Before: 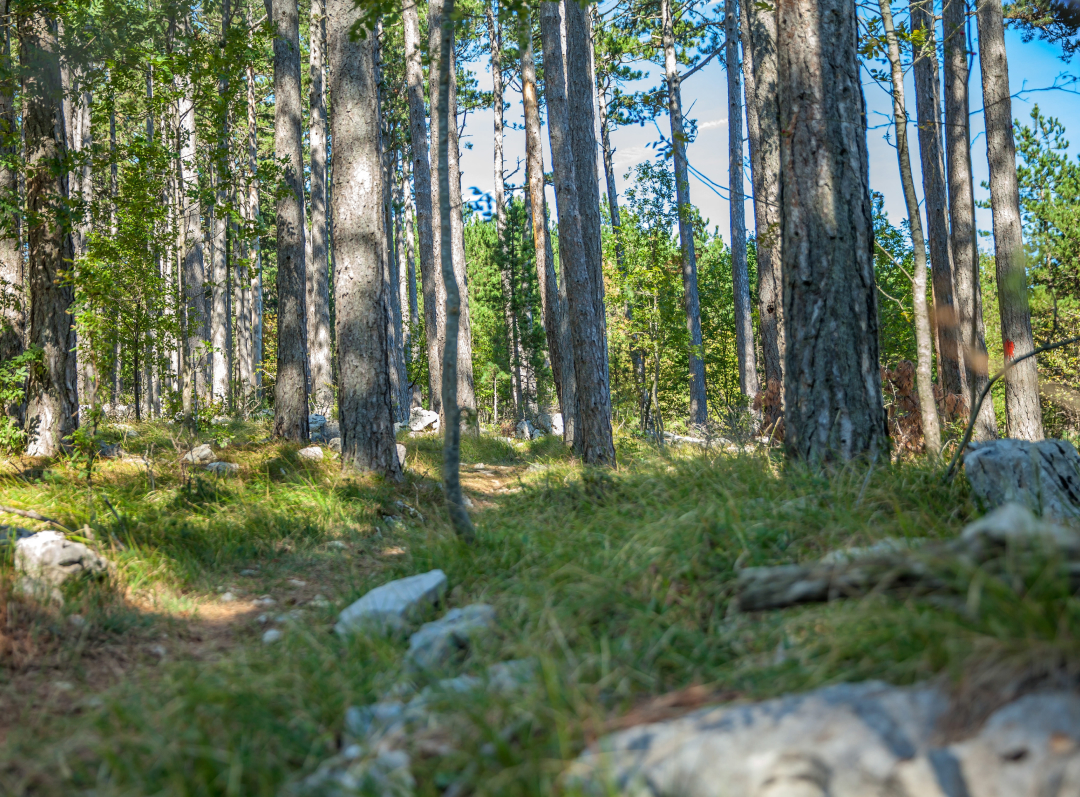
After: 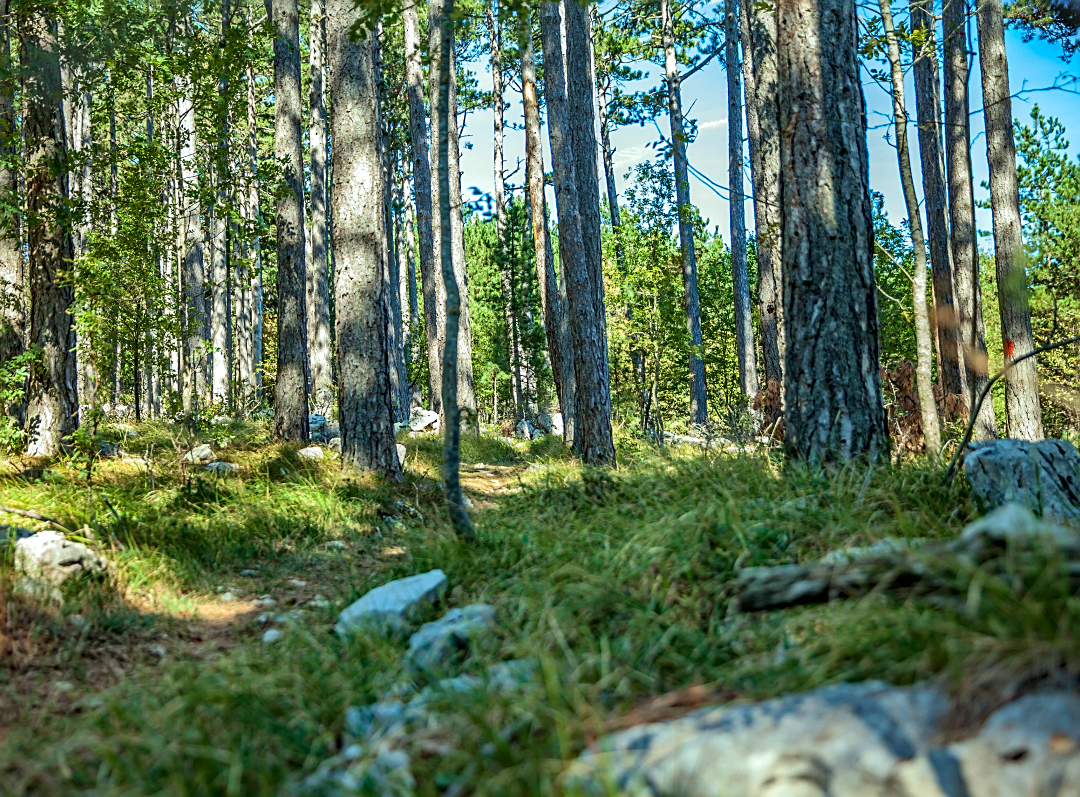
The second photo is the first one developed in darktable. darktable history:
velvia: on, module defaults
color correction: highlights a* -6.69, highlights b* 0.49
local contrast: mode bilateral grid, contrast 20, coarseness 50, detail 159%, midtone range 0.2
haze removal: compatibility mode true, adaptive false
sharpen: amount 0.478
